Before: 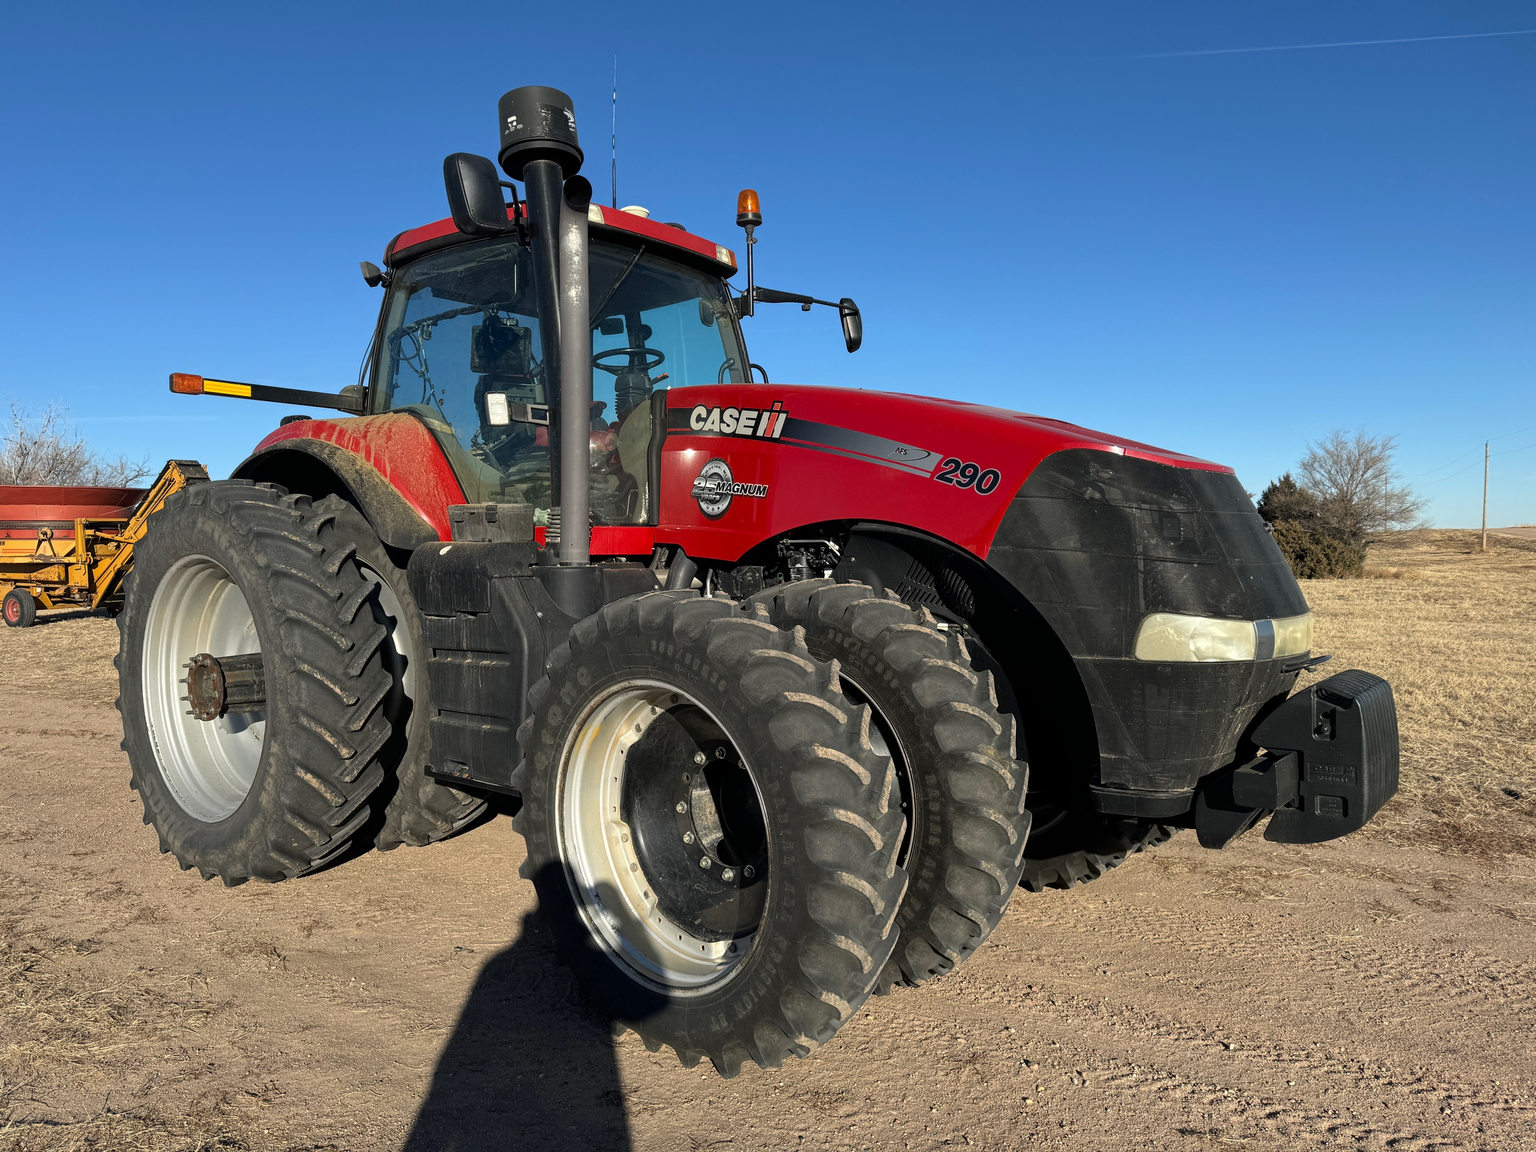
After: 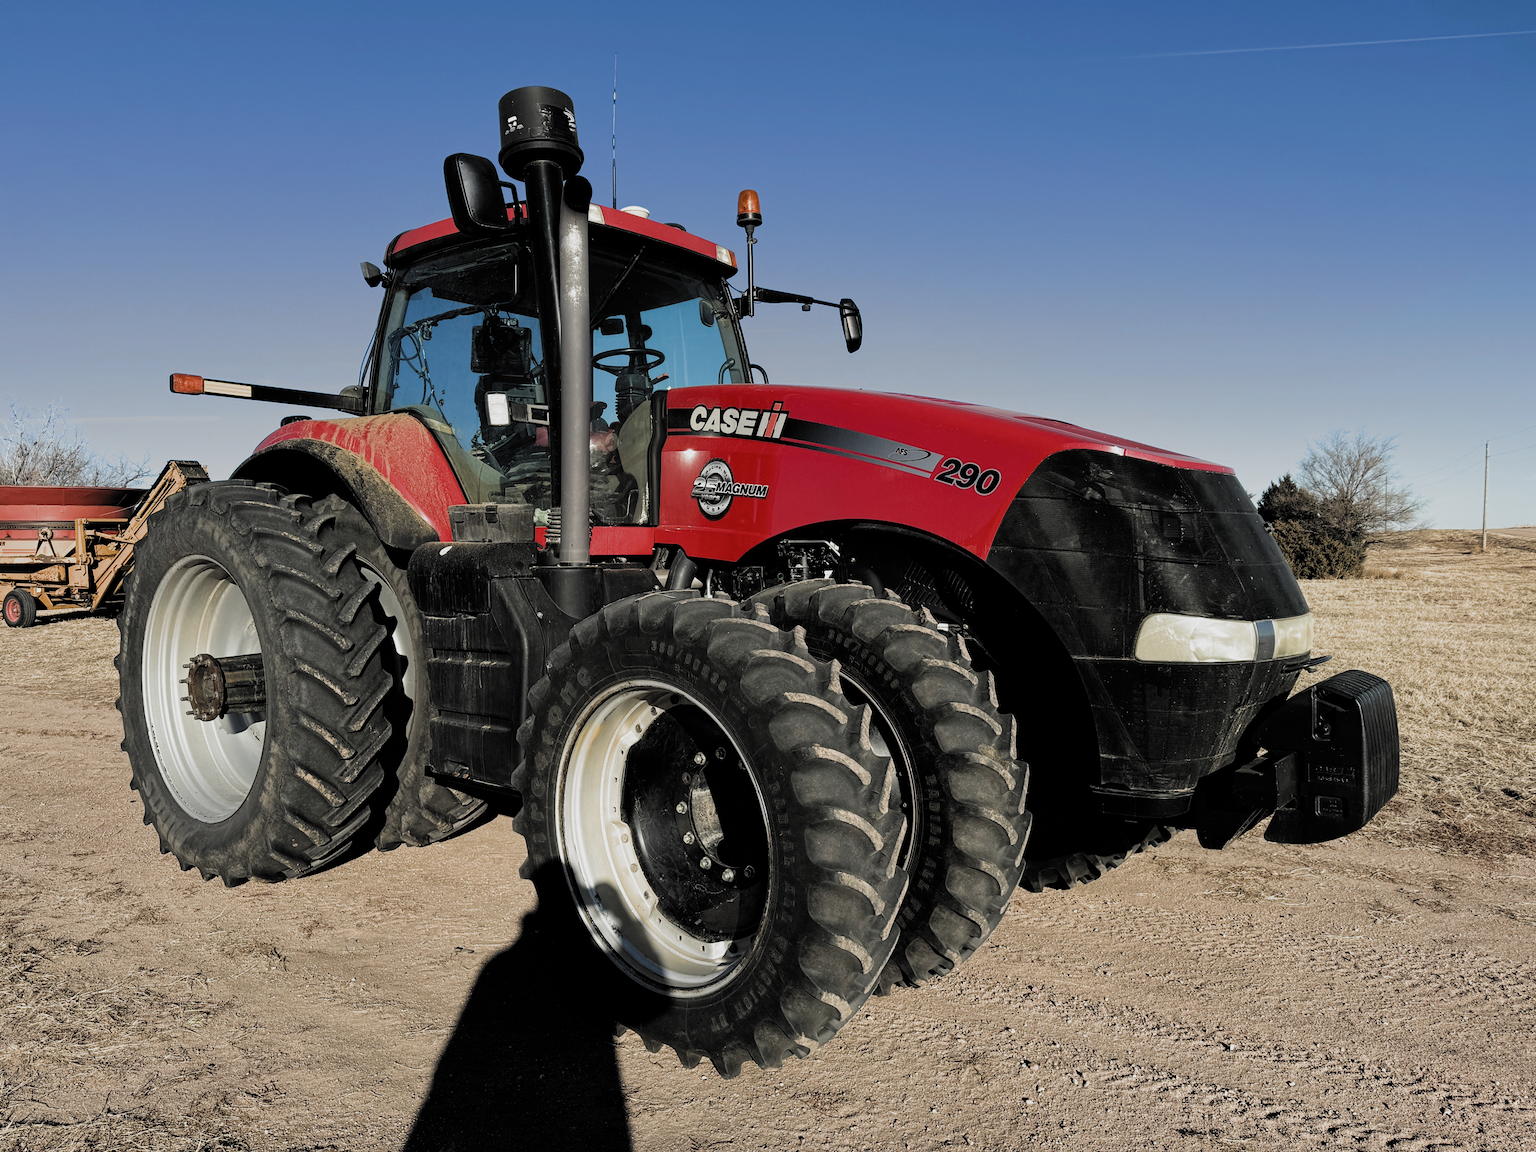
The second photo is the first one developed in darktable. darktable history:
filmic rgb: black relative exposure -5.06 EV, white relative exposure 3.97 EV, threshold 2.97 EV, hardness 2.89, contrast 1.301, highlights saturation mix -29.77%, add noise in highlights 0.001, color science v3 (2019), use custom middle-gray values true, contrast in highlights soft, enable highlight reconstruction true
